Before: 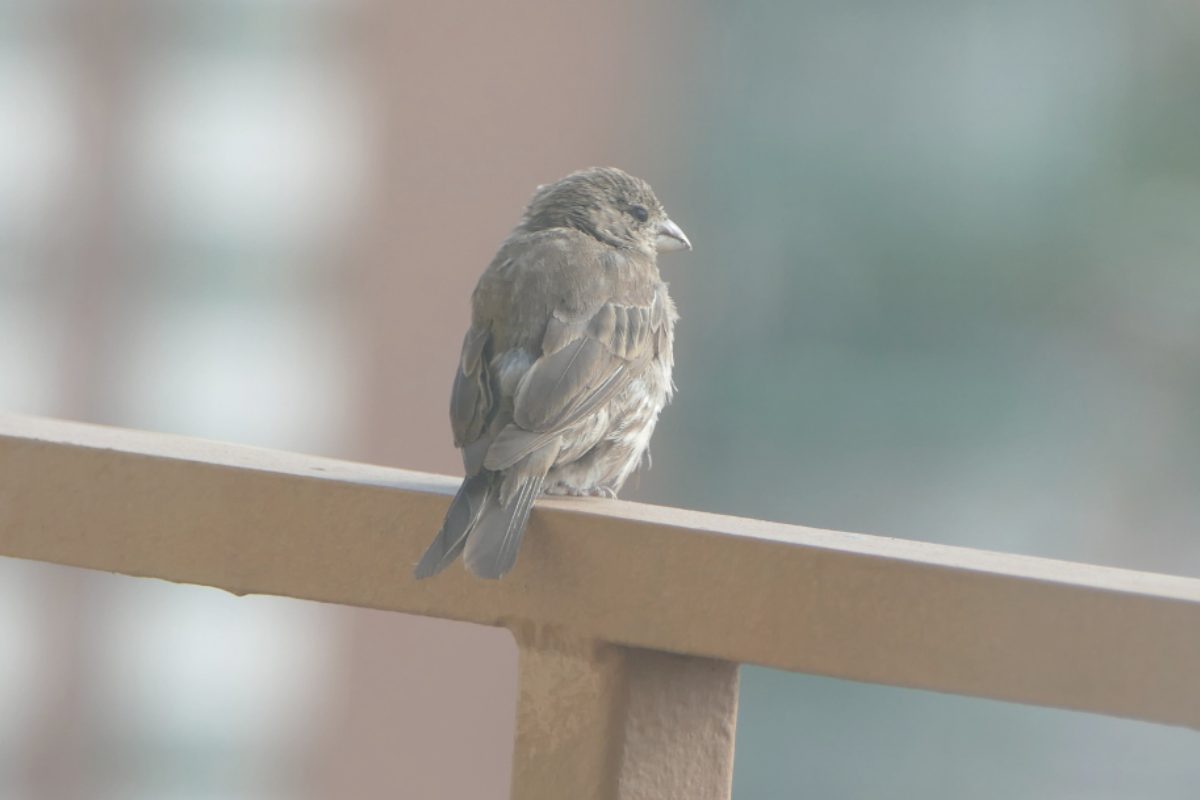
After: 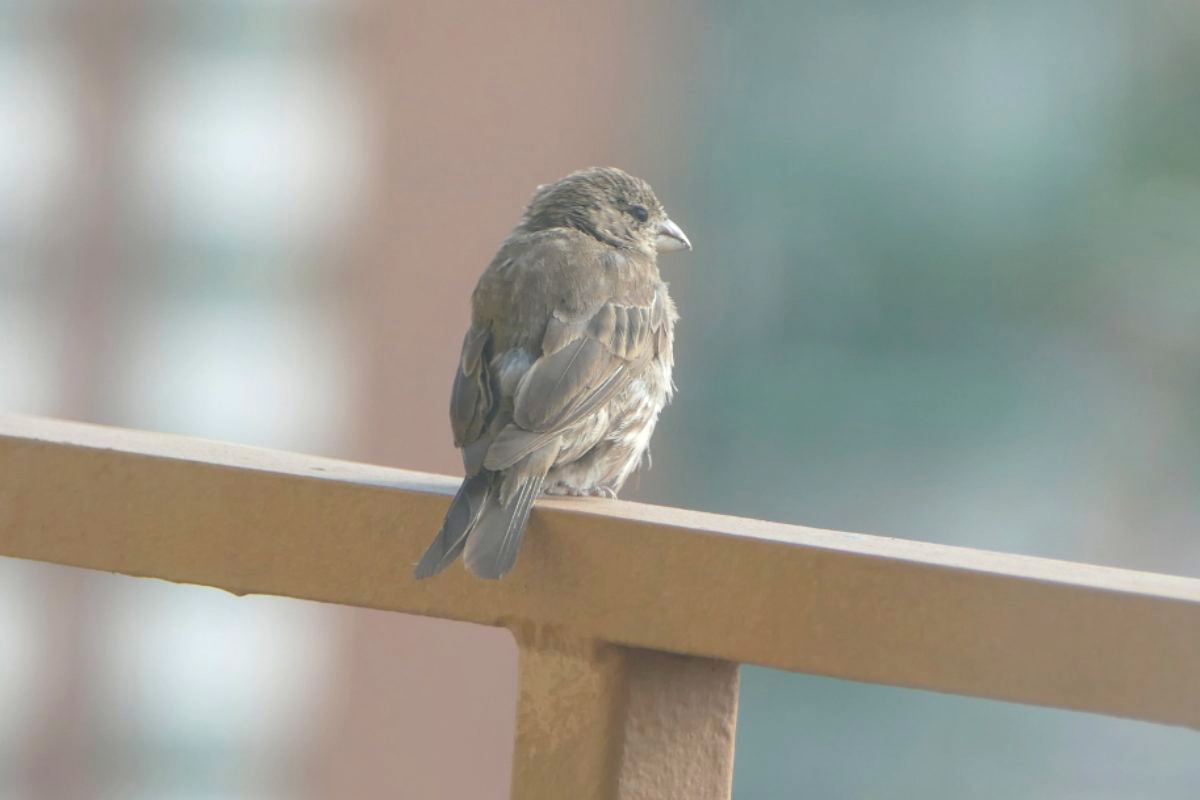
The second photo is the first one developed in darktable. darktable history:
local contrast: on, module defaults
color balance rgb: linear chroma grading › global chroma 10%, perceptual saturation grading › global saturation 30%, global vibrance 10%
